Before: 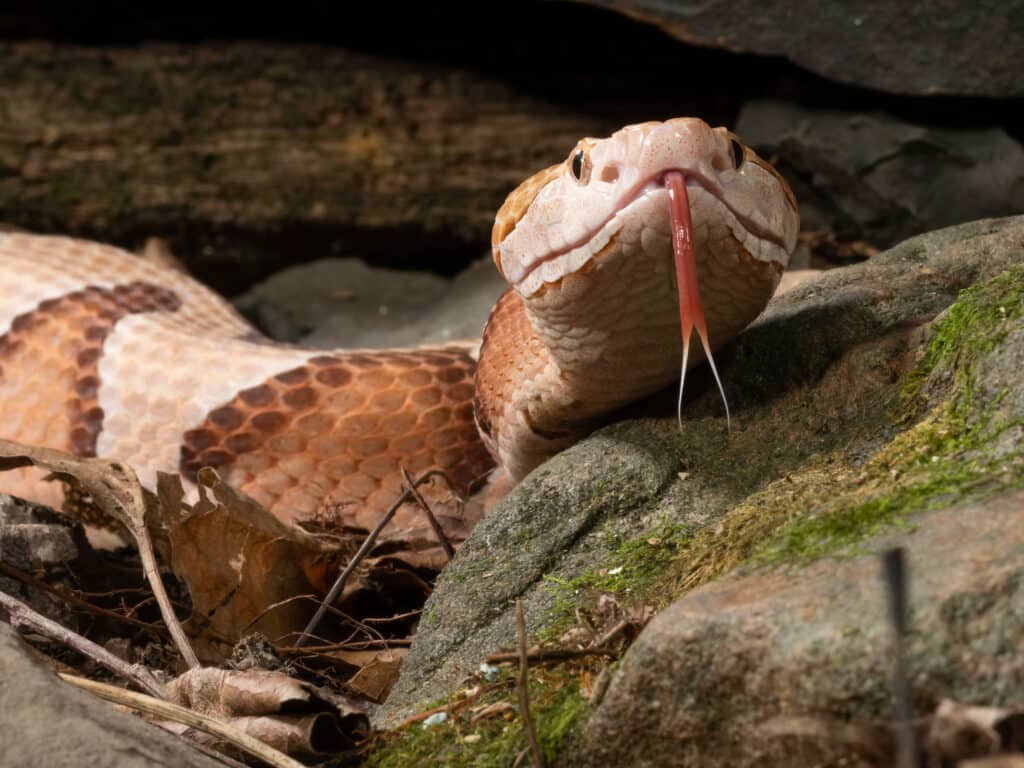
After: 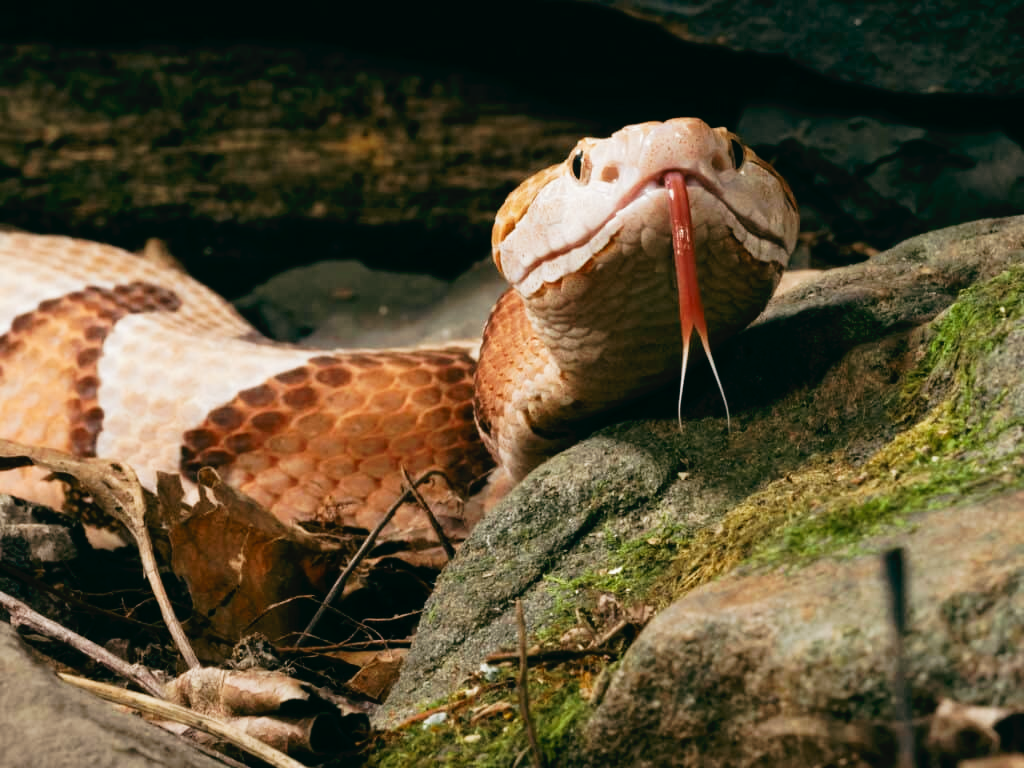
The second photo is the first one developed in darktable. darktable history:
tone curve: curves: ch0 [(0, 0) (0.003, 0.007) (0.011, 0.01) (0.025, 0.018) (0.044, 0.028) (0.069, 0.034) (0.1, 0.04) (0.136, 0.051) (0.177, 0.104) (0.224, 0.161) (0.277, 0.234) (0.335, 0.316) (0.399, 0.41) (0.468, 0.487) (0.543, 0.577) (0.623, 0.679) (0.709, 0.769) (0.801, 0.854) (0.898, 0.922) (1, 1)], preserve colors none
color look up table: target L [99.48, 92.93, 94.28, 92.33, 91.35, 84.34, 73.28, 67.93, 58.63, 47.87, 25.83, 14.41, 200.63, 94.95, 86, 75.58, 66.47, 59.47, 51.1, 52.91, 55.4, 47.5, 36.68, 33.56, 30.6, 32.34, 18.08, 76.38, 69.52, 69.75, 63.81, 65.22, 56.75, 48.71, 49.54, 40.44, 31.9, 30.81, 27.59, 15.51, 10.86, 15.04, 4.21, 84.68, 81.32, 65.51, 54.15, 46.16, 25.51], target a [-11.33, -23.57, -15.36, -28.37, -15.22, -27.11, -44.24, -19.5, -5.905, -38.33, -20.95, -21.49, 0, 0.843, 11.54, 5.996, 34.22, 38.59, 67.71, 36.94, 6.594, 64.83, 27.43, 43.81, 5.28, 0.429, 19.61, 31.24, 25.46, 42.81, 9.022, 62.63, 61.4, 20.25, 39.67, 33.67, 13.1, 45.3, 33.52, 8.525, -13.98, 26.06, 21.39, 2.652, -22.94, -19.43, -0.886, -22.41, -6.974], target b [27.59, 38.09, 61.45, 19.77, 10.43, 7.452, 44.02, 7.288, 19.73, 26.32, 18.83, 15.09, 0, 7.552, 29.6, 69.59, 46.55, 24.73, 50.59, 49.37, 44.28, 22.83, 29.85, 33.82, 2.991, 28.3, 29.21, -8.645, -34.02, -31.94, -3.624, -38.27, -17.24, -69.8, -27.85, 4.327, -20.88, -55.57, -14.14, -26.11, -4.51, -40.98, -23.53, -17.93, -15.47, -45.69, -39.75, -5.895, -13.67], num patches 49
